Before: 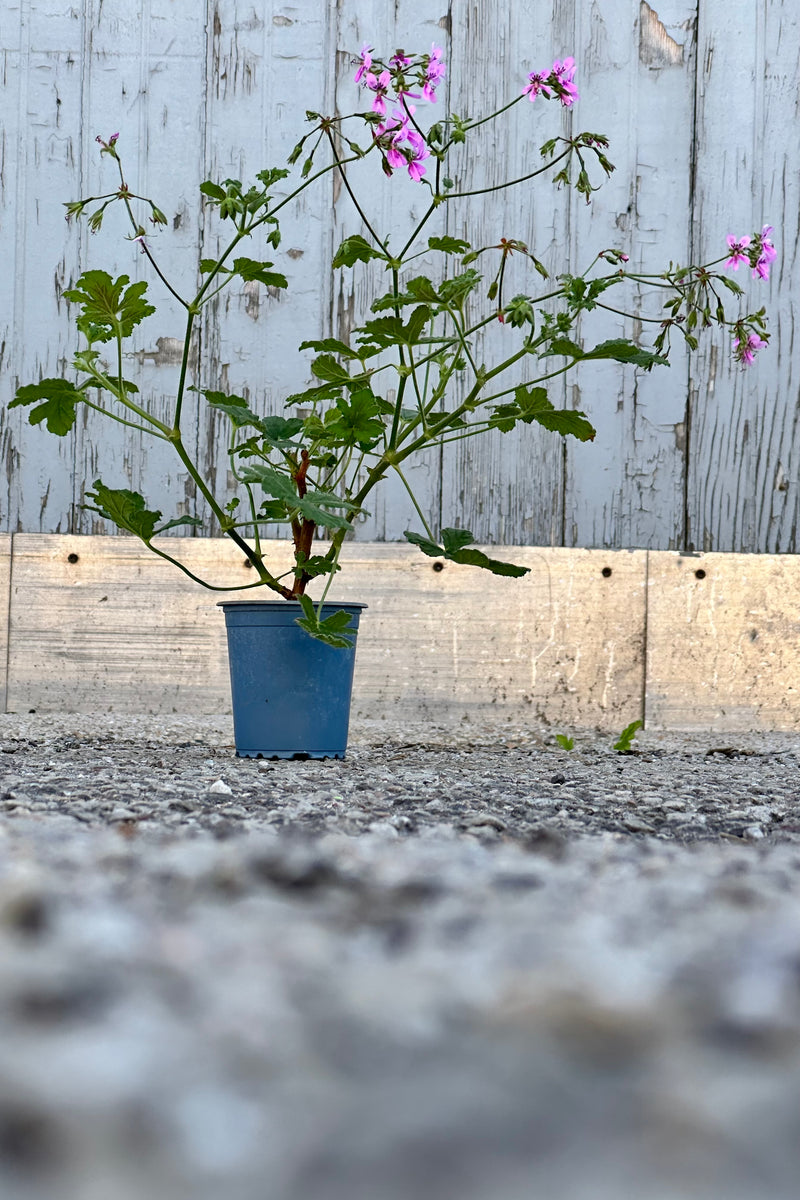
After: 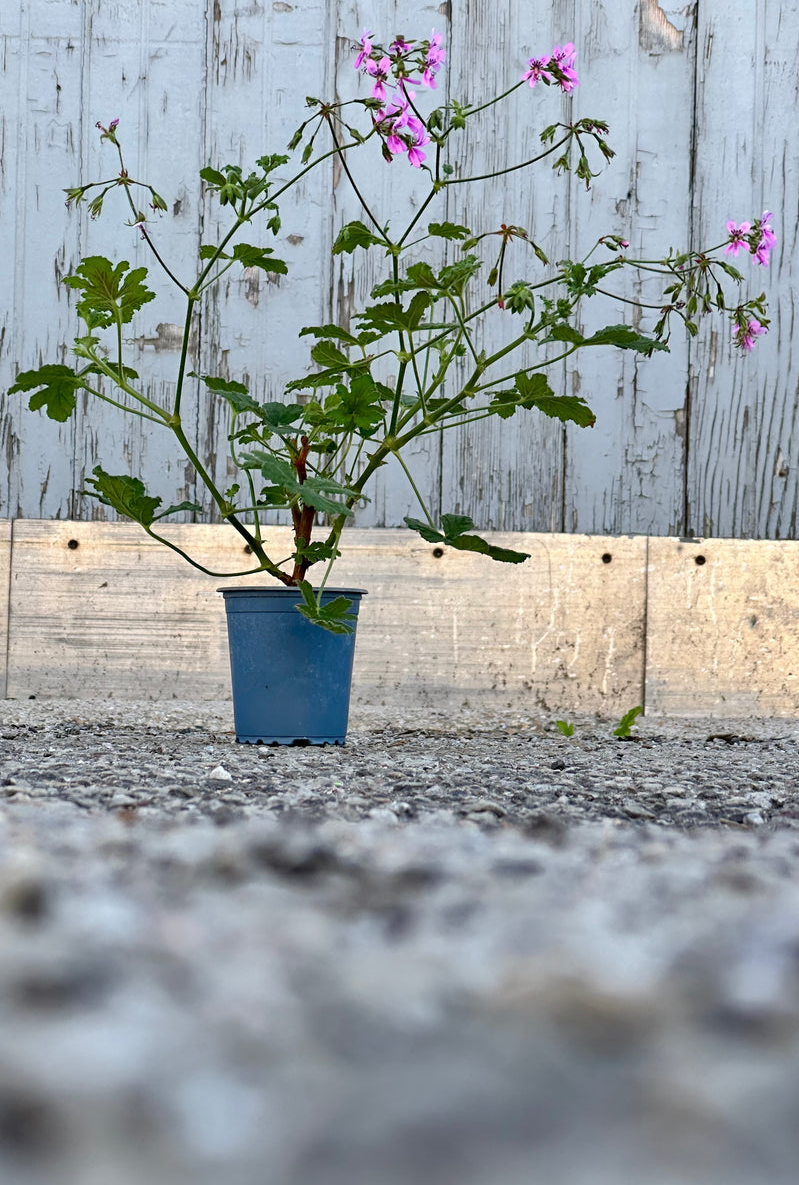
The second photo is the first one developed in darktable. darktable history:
crop: top 1.173%, right 0.008%
exposure: compensate exposure bias true, compensate highlight preservation false
